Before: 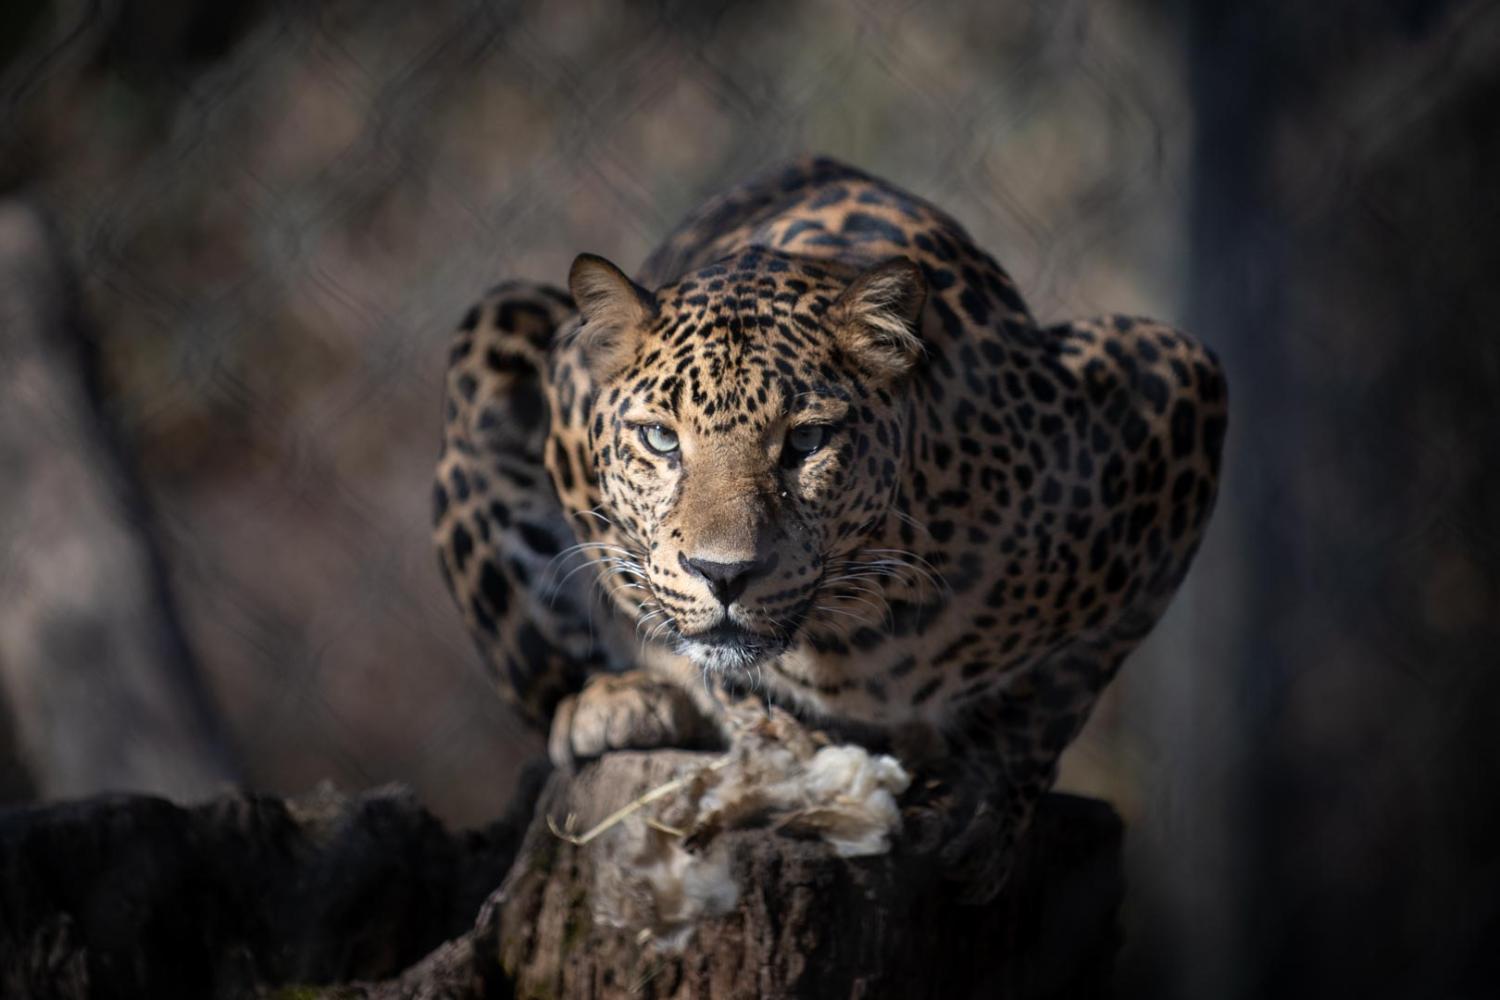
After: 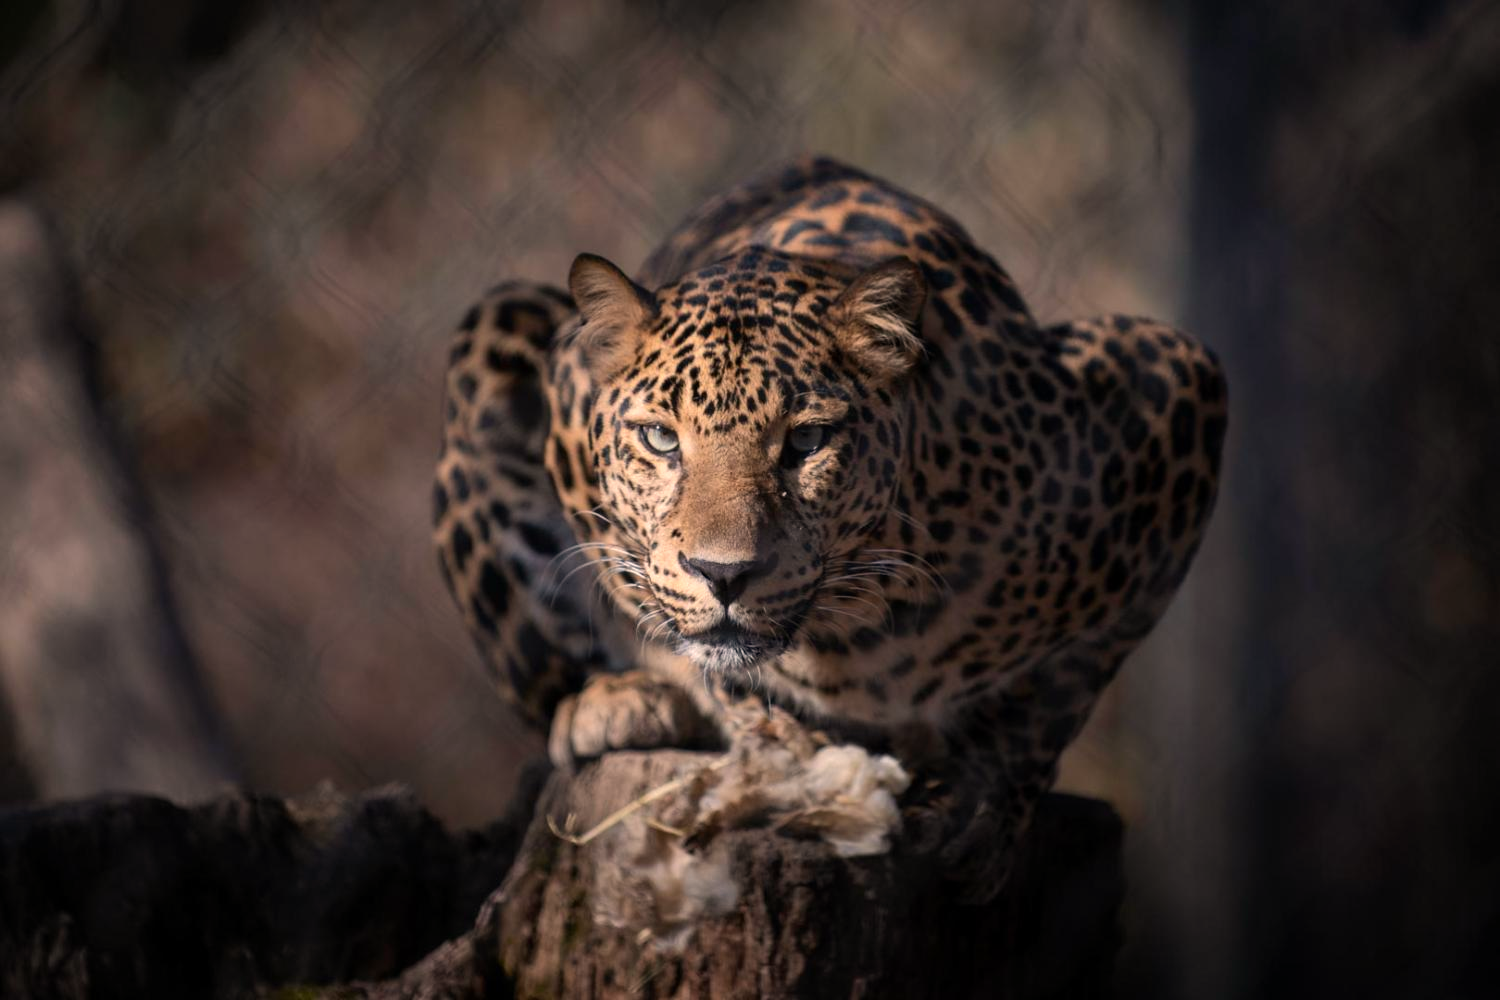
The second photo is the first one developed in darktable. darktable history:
shadows and highlights: shadows -20, white point adjustment -2, highlights -35
white balance: red 1.127, blue 0.943
